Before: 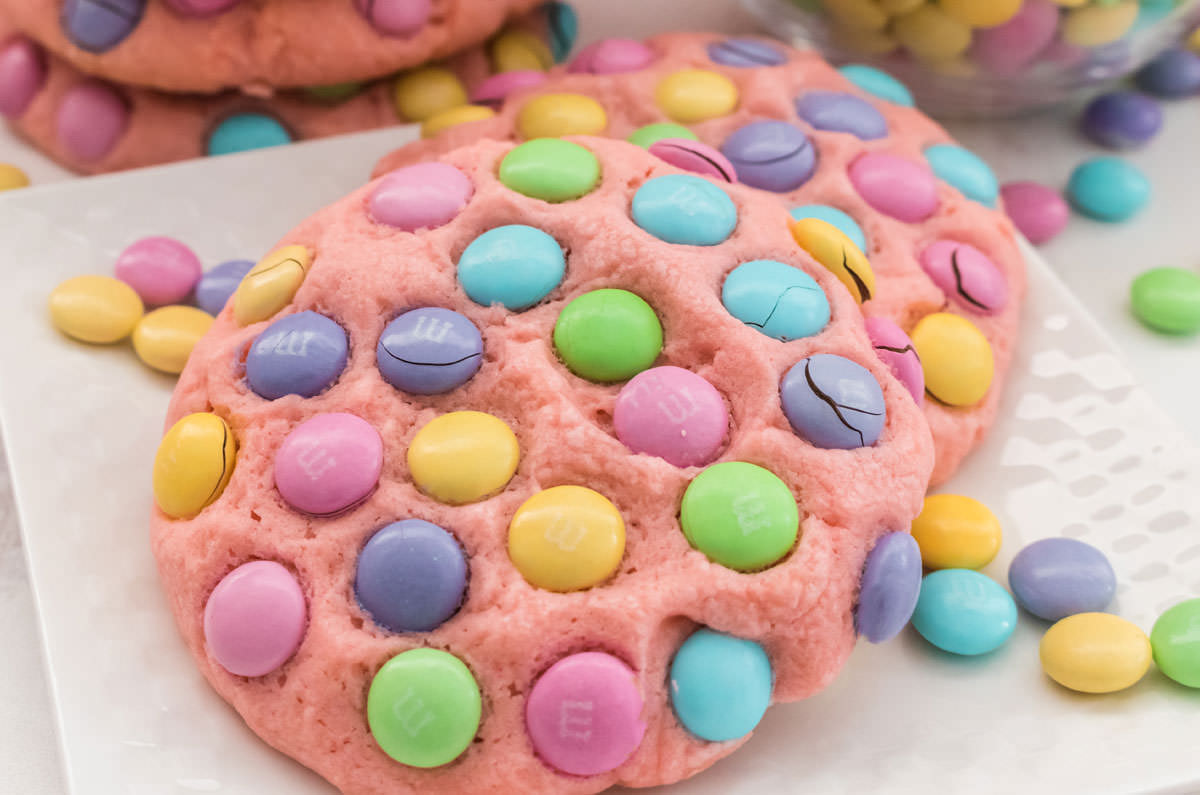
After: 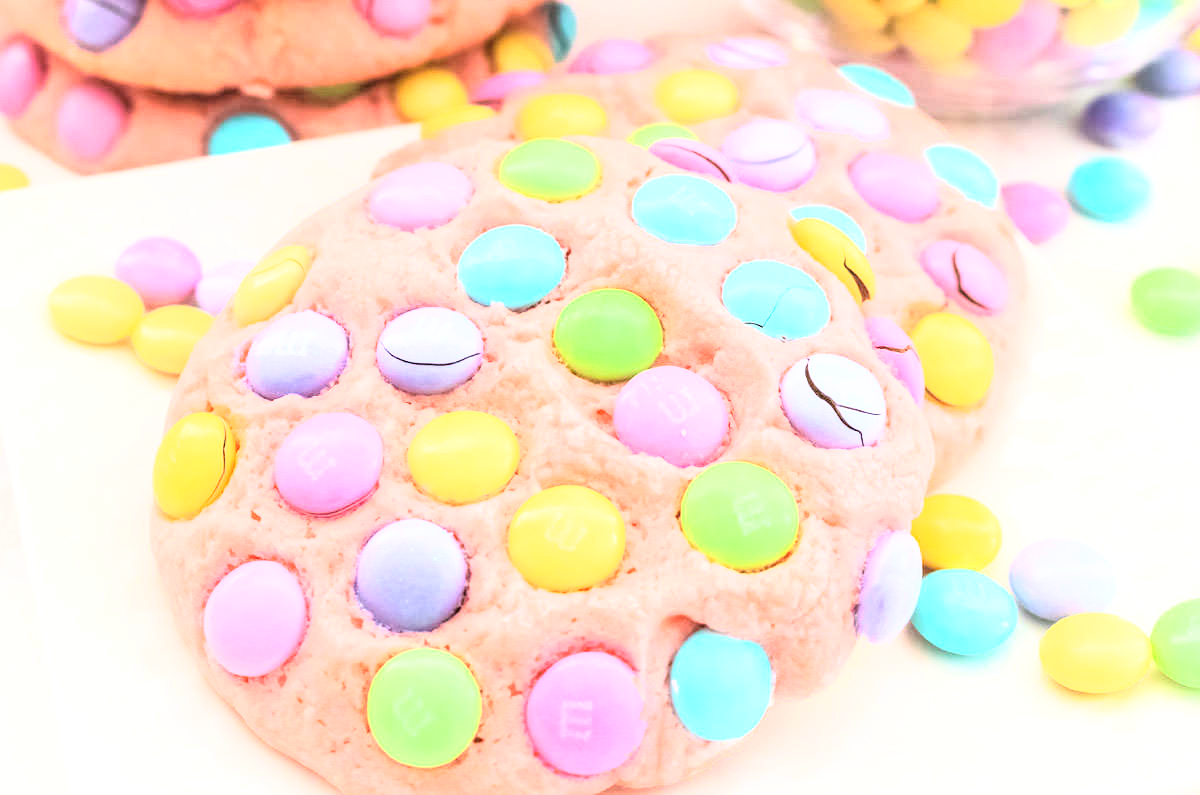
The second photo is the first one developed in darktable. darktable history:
exposure: black level correction 0, exposure 1.001 EV, compensate highlight preservation false
base curve: curves: ch0 [(0, 0) (0.012, 0.01) (0.073, 0.168) (0.31, 0.711) (0.645, 0.957) (1, 1)]
